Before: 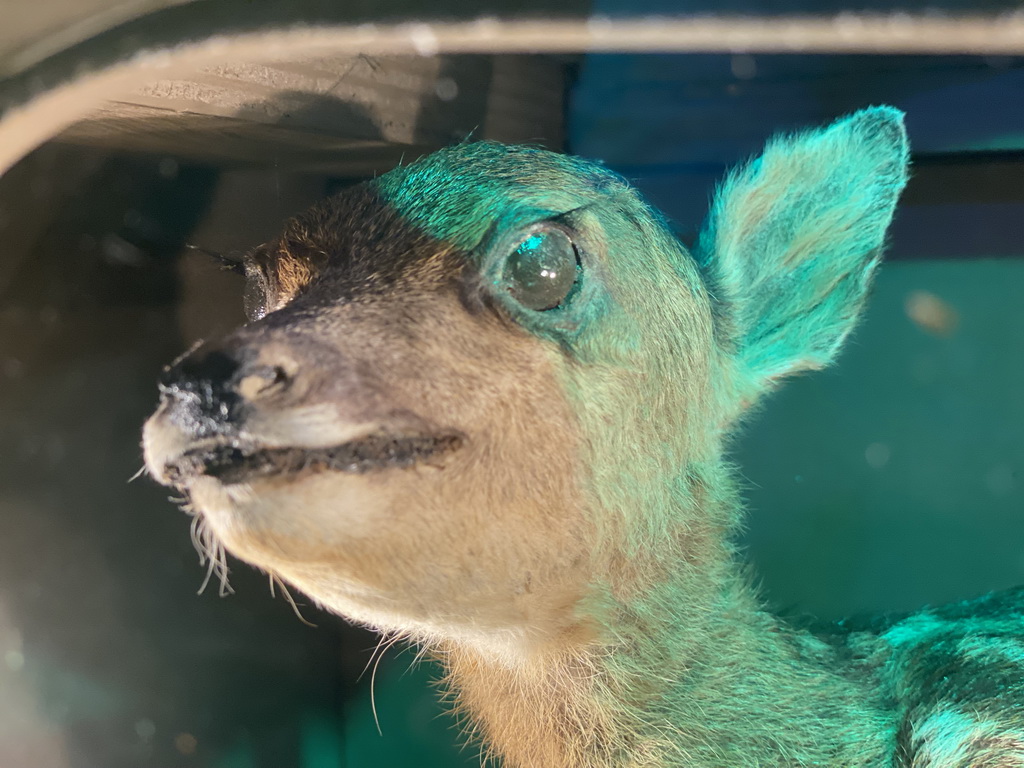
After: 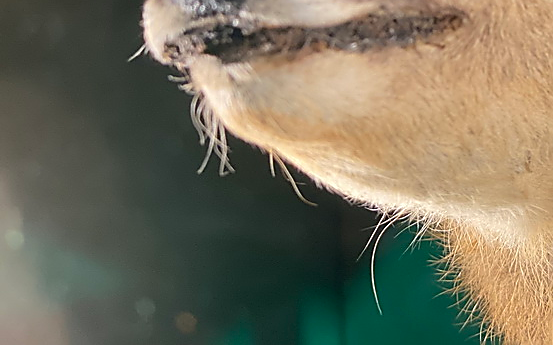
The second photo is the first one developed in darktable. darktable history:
sharpen: radius 1.415, amount 1.238, threshold 0.797
crop and rotate: top 54.879%, right 45.99%, bottom 0.127%
